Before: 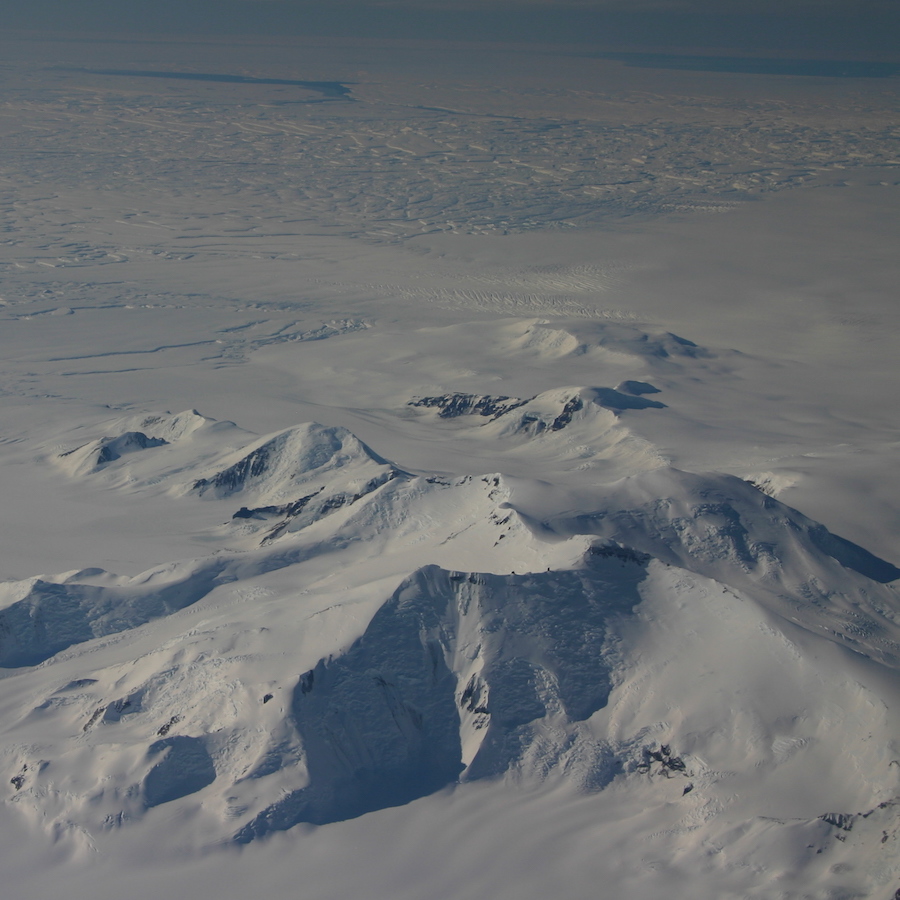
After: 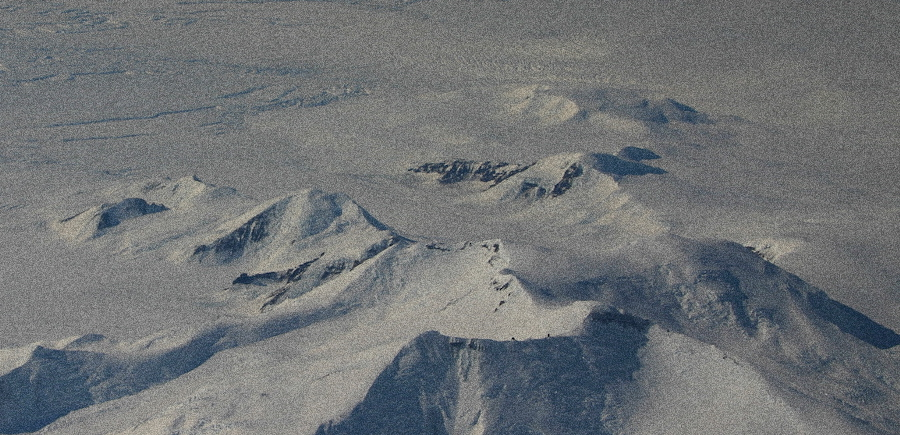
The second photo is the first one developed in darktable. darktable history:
crop and rotate: top 26.056%, bottom 25.543%
grain: coarseness 10.62 ISO, strength 55.56%
